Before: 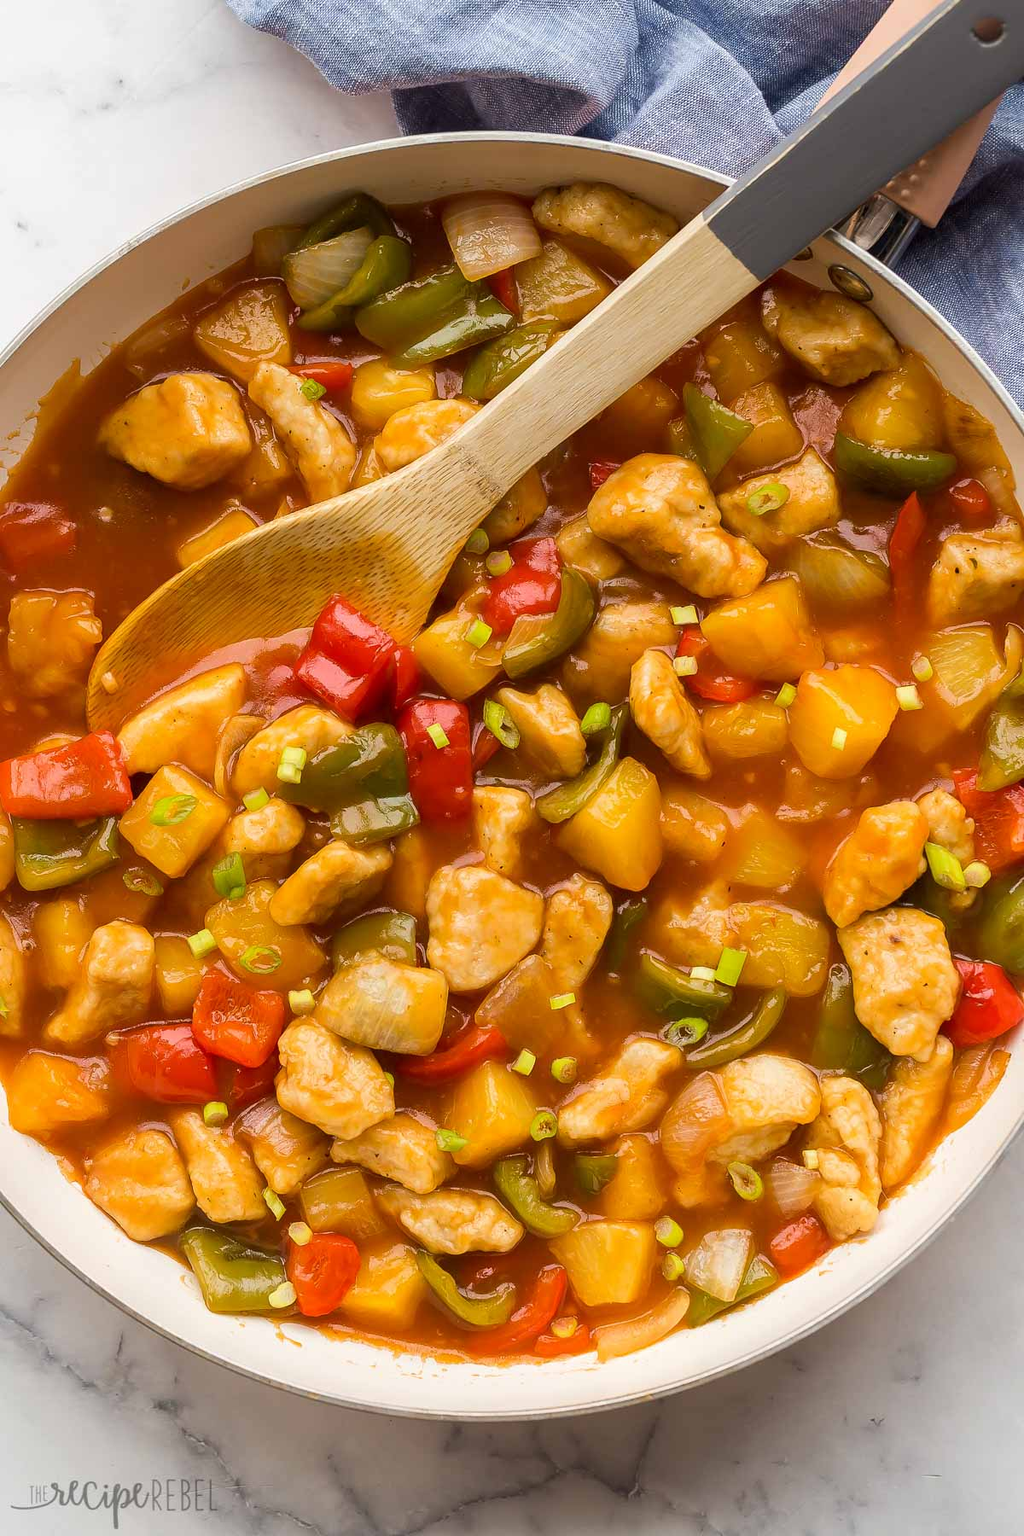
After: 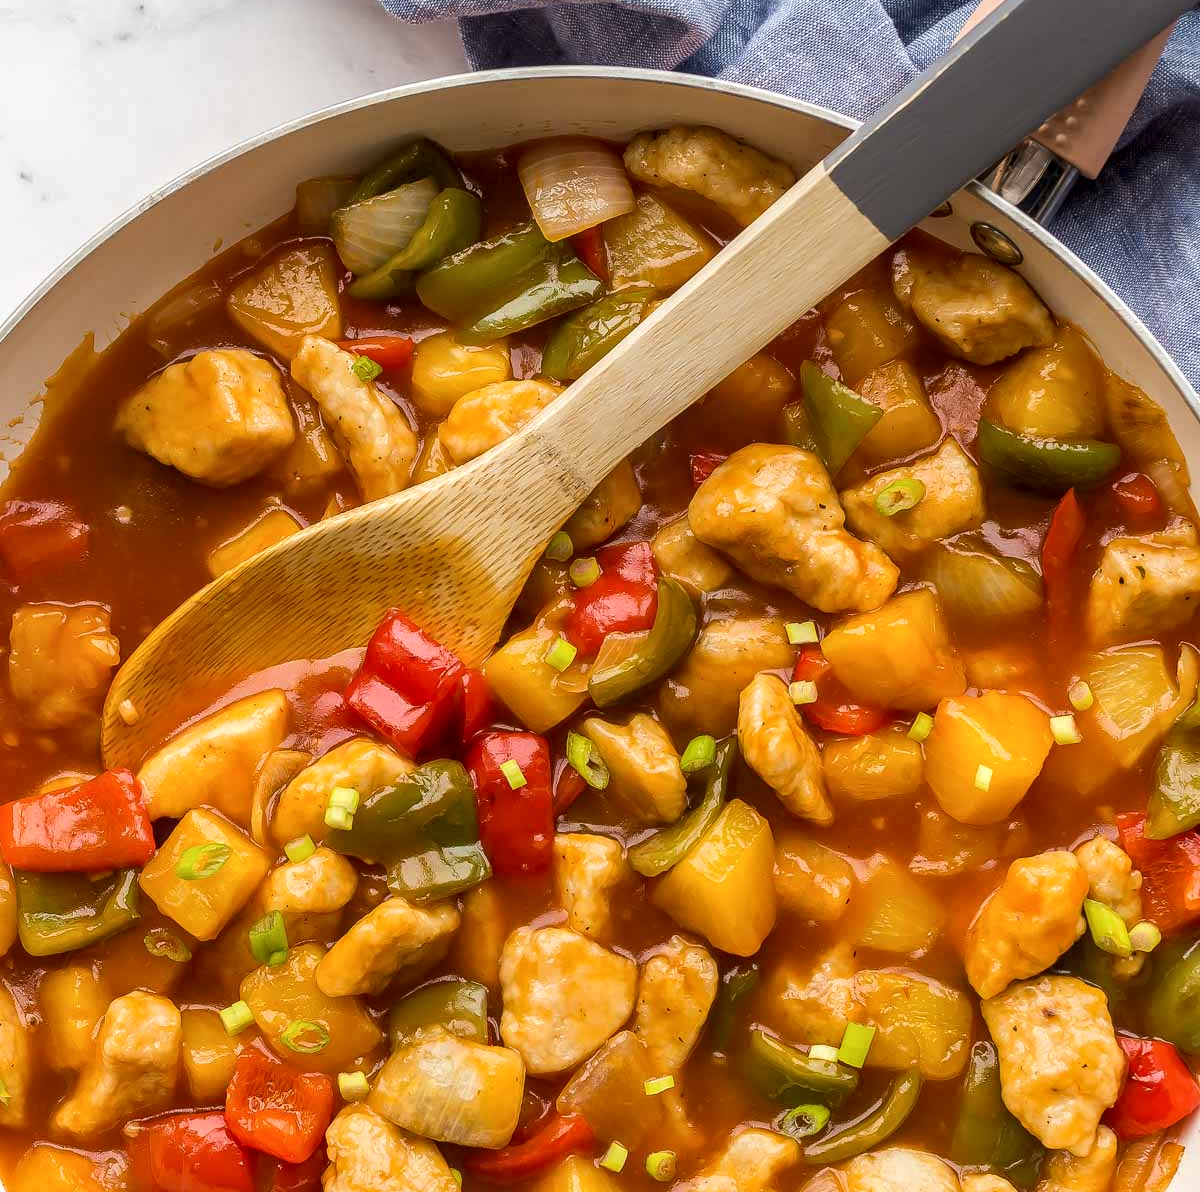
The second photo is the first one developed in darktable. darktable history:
local contrast: on, module defaults
crop and rotate: top 4.944%, bottom 28.792%
